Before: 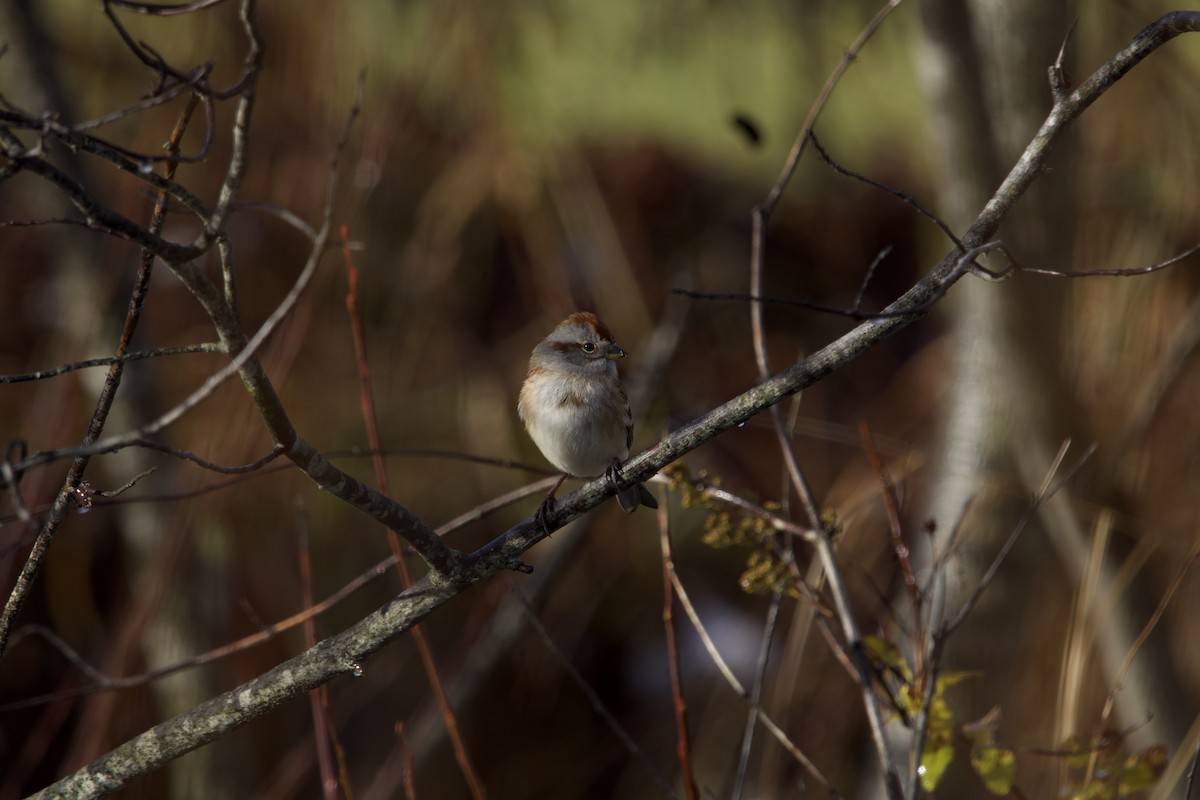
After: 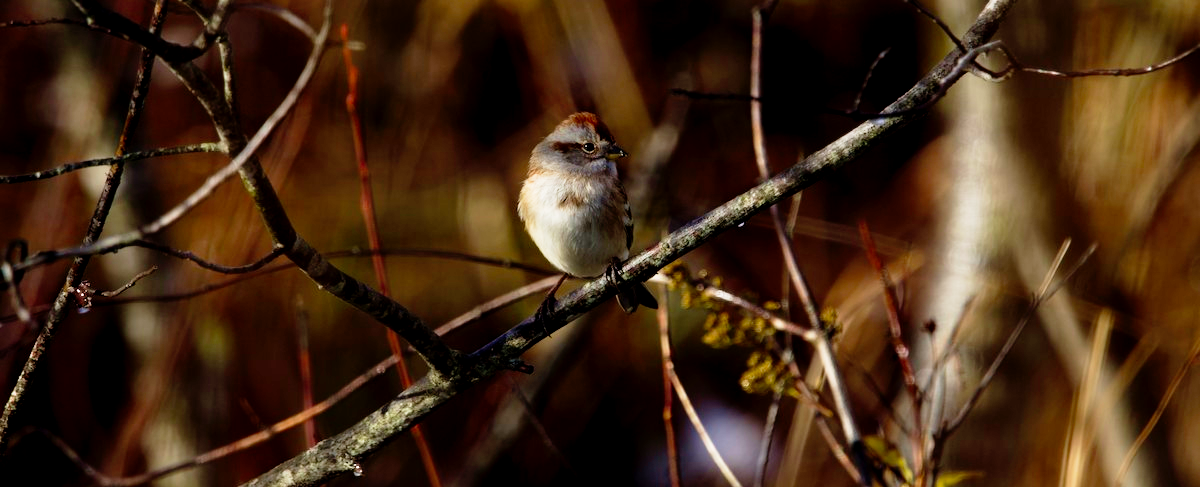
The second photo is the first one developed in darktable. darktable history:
base curve: curves: ch0 [(0, 0) (0.012, 0.01) (0.073, 0.168) (0.31, 0.711) (0.645, 0.957) (1, 1)], preserve colors none
exposure: black level correction 0.009, exposure -0.162 EV, compensate highlight preservation false
crop and rotate: top 25.101%, bottom 14.024%
contrast brightness saturation: saturation -0.065
velvia: strength 28.76%
